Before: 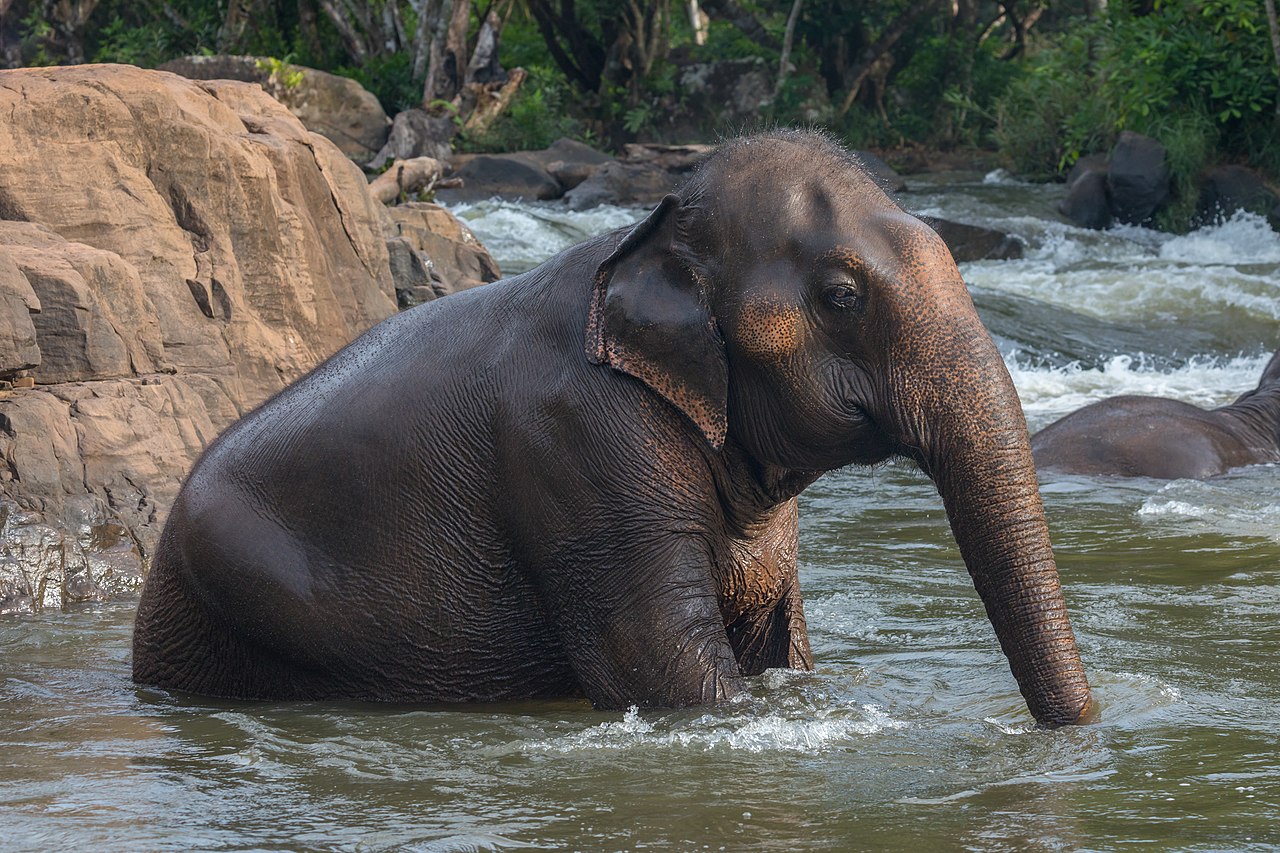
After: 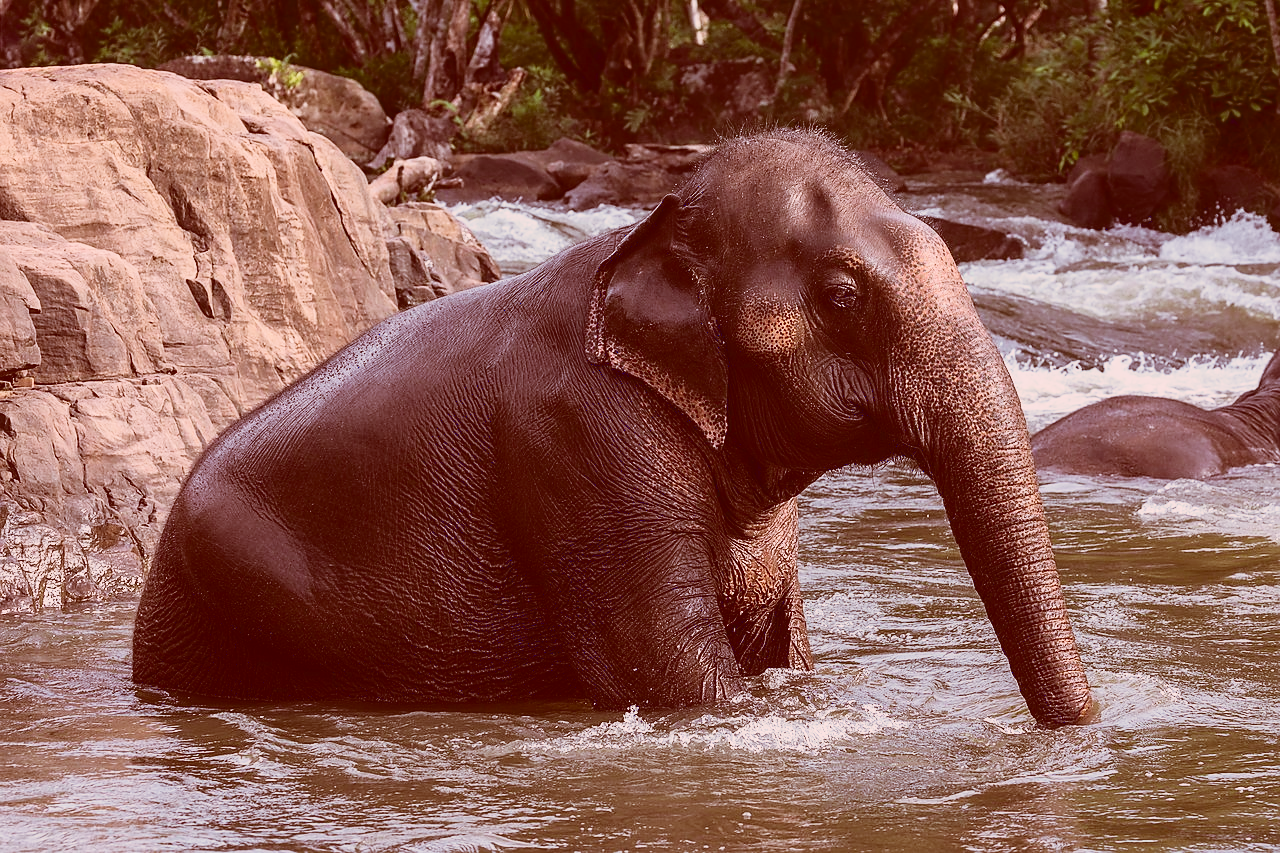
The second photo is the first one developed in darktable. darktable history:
base curve: curves: ch0 [(0, 0) (0.088, 0.125) (0.176, 0.251) (0.354, 0.501) (0.613, 0.749) (1, 0.877)], exposure shift 0.567, preserve colors none
sharpen: radius 1.007, threshold 0.958
color calibration: illuminant custom, x 0.389, y 0.387, temperature 3792.19 K, saturation algorithm version 1 (2020)
color correction: highlights a* 9.51, highlights b* 8.82, shadows a* 39.3, shadows b* 39.88, saturation 0.819
tone curve: curves: ch0 [(0, 0.072) (0.249, 0.176) (0.518, 0.489) (0.832, 0.854) (1, 0.948)], color space Lab, linked channels, preserve colors none
